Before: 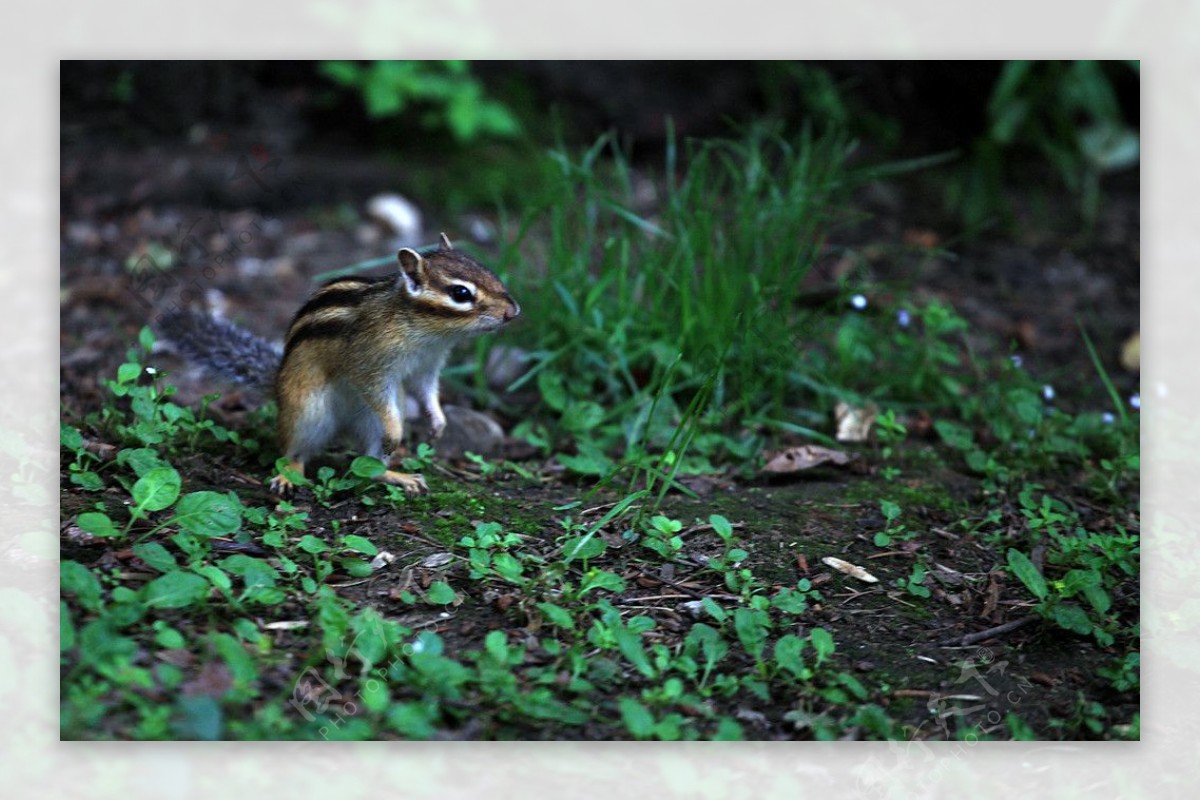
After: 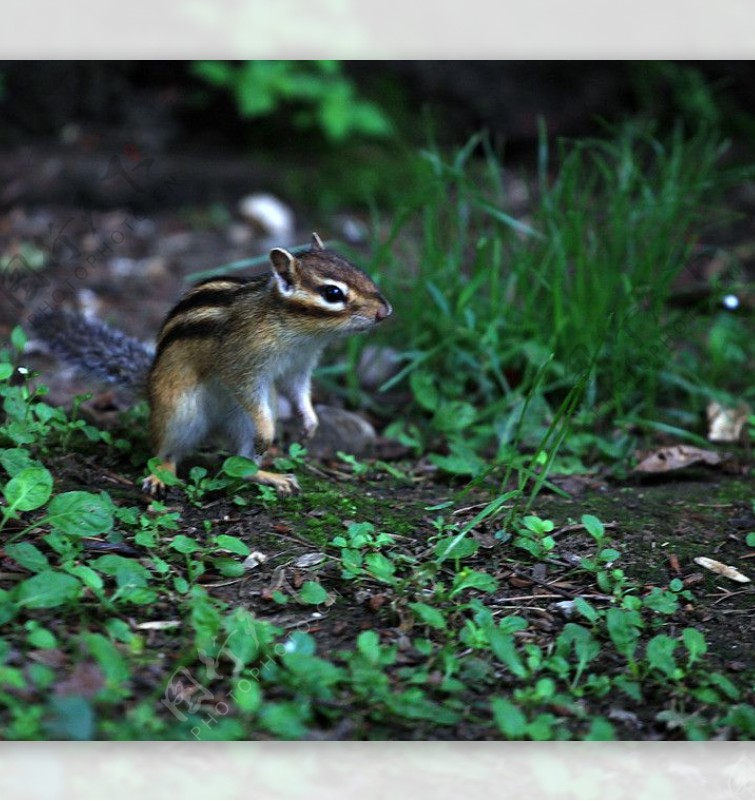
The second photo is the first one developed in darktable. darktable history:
crop: left 10.689%, right 26.338%
